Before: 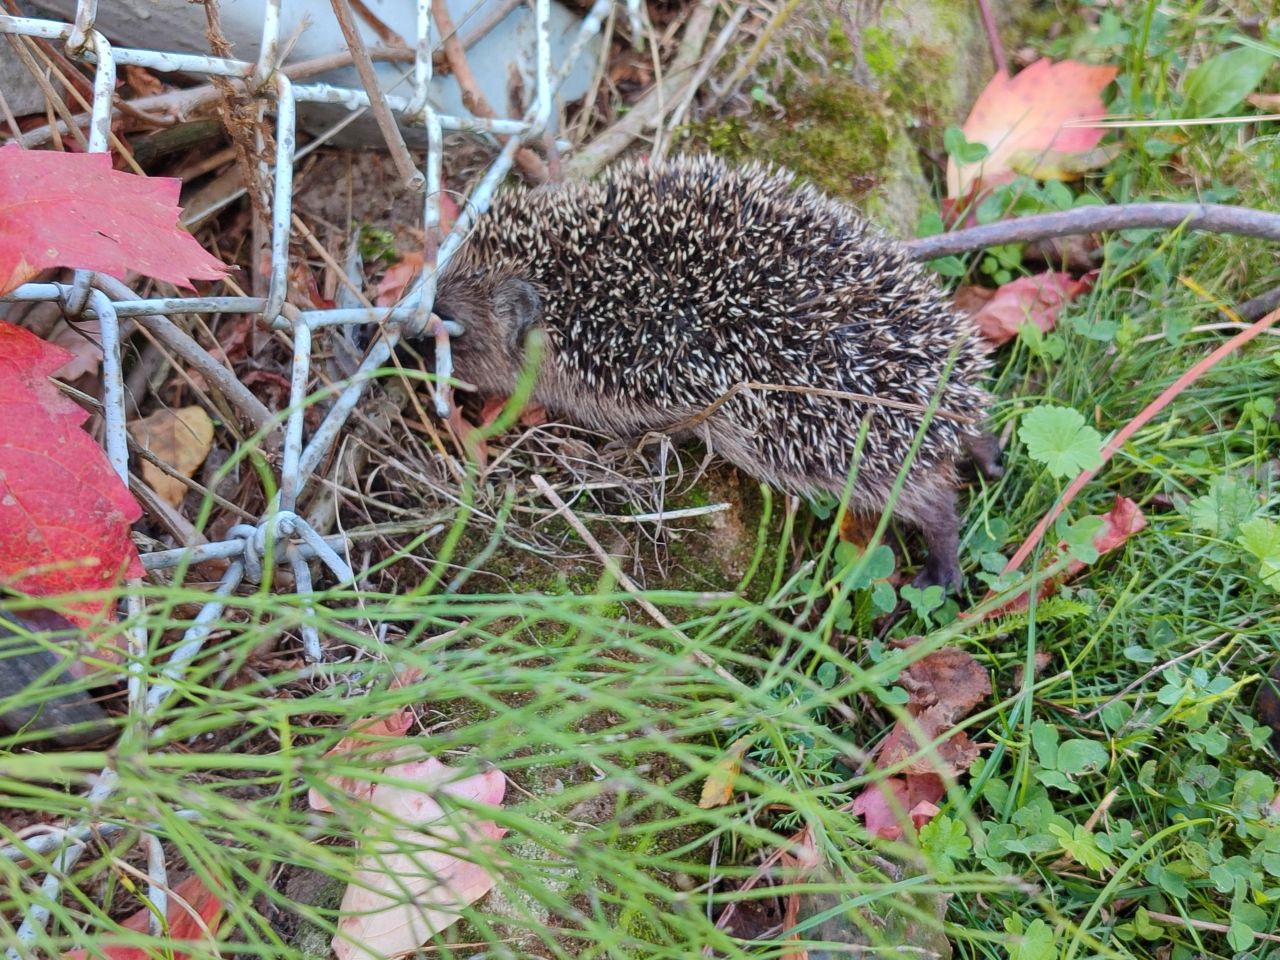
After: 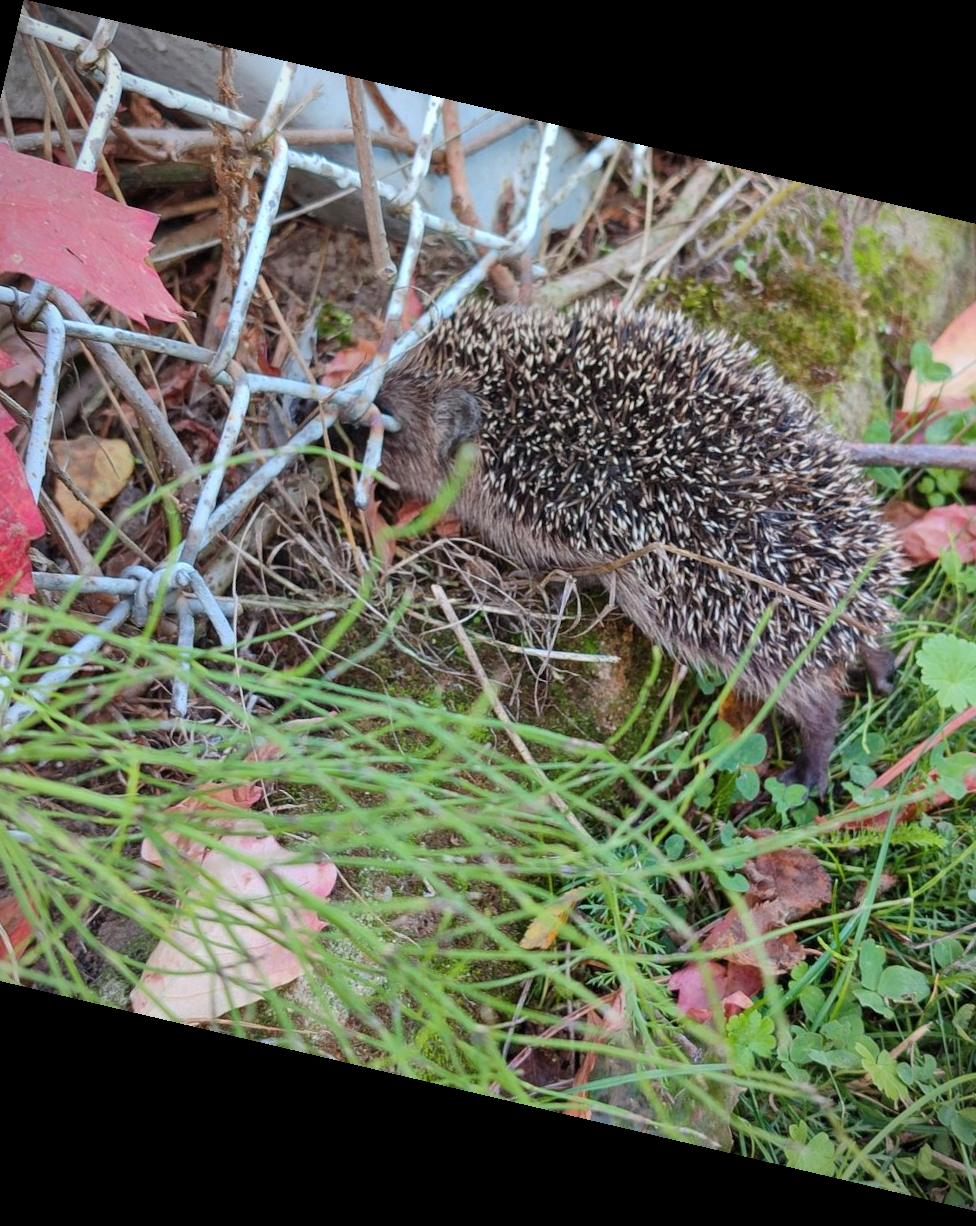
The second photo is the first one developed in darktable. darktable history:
vignetting: fall-off radius 60.92%
crop and rotate: left 13.409%, right 19.924%
rotate and perspective: rotation 13.27°, automatic cropping off
